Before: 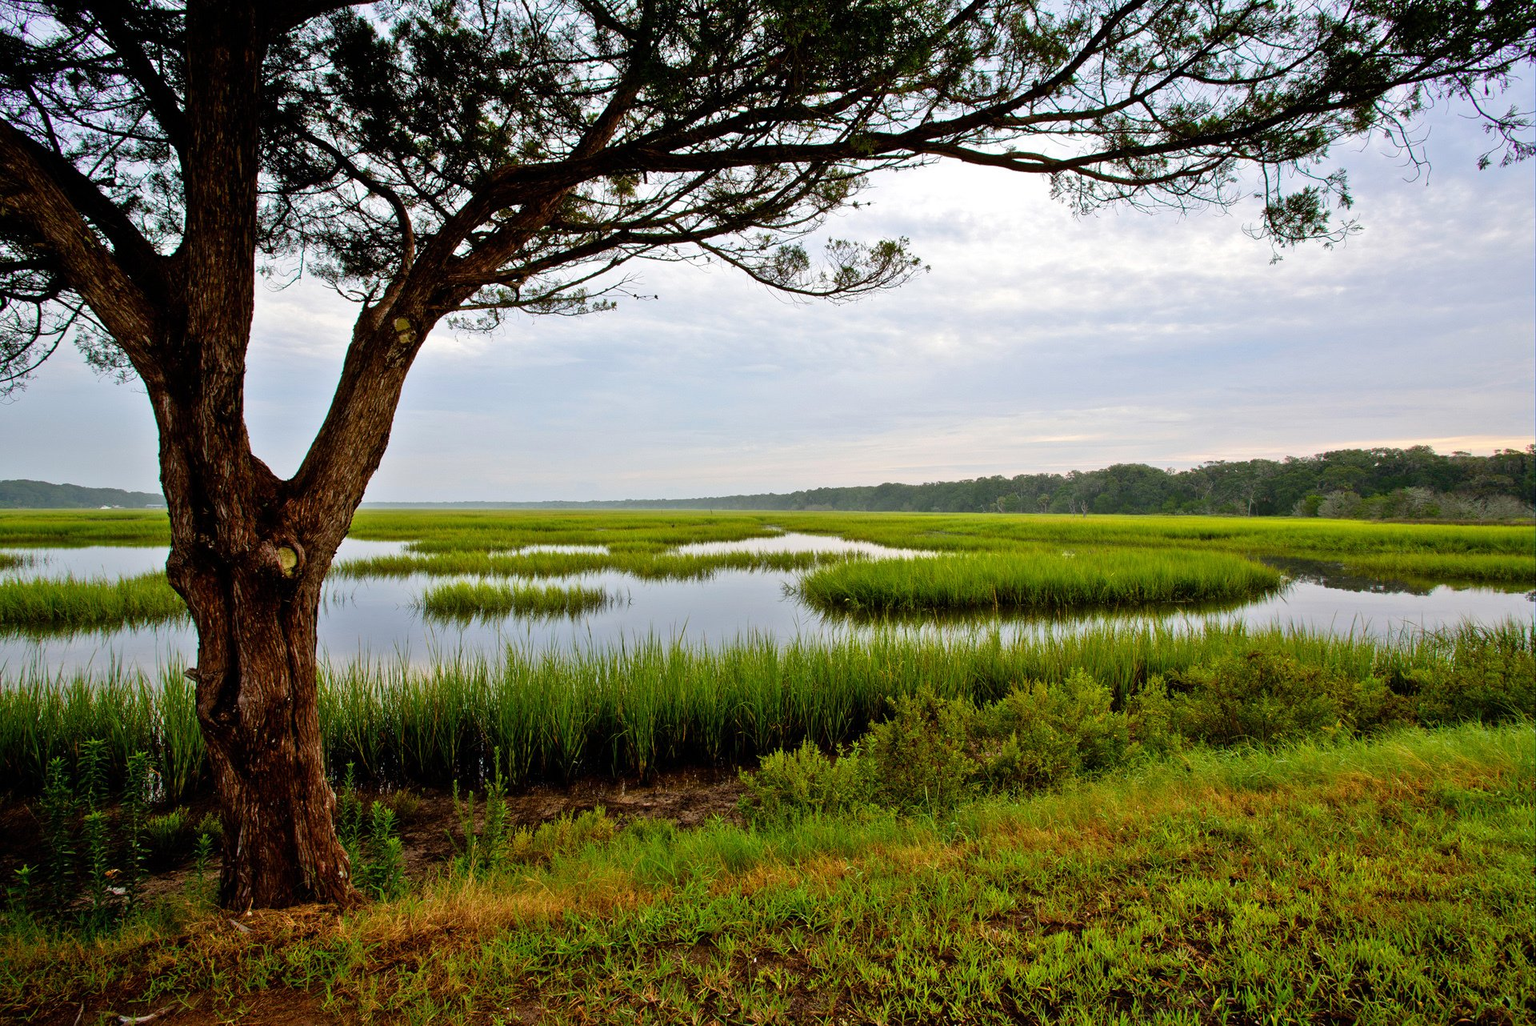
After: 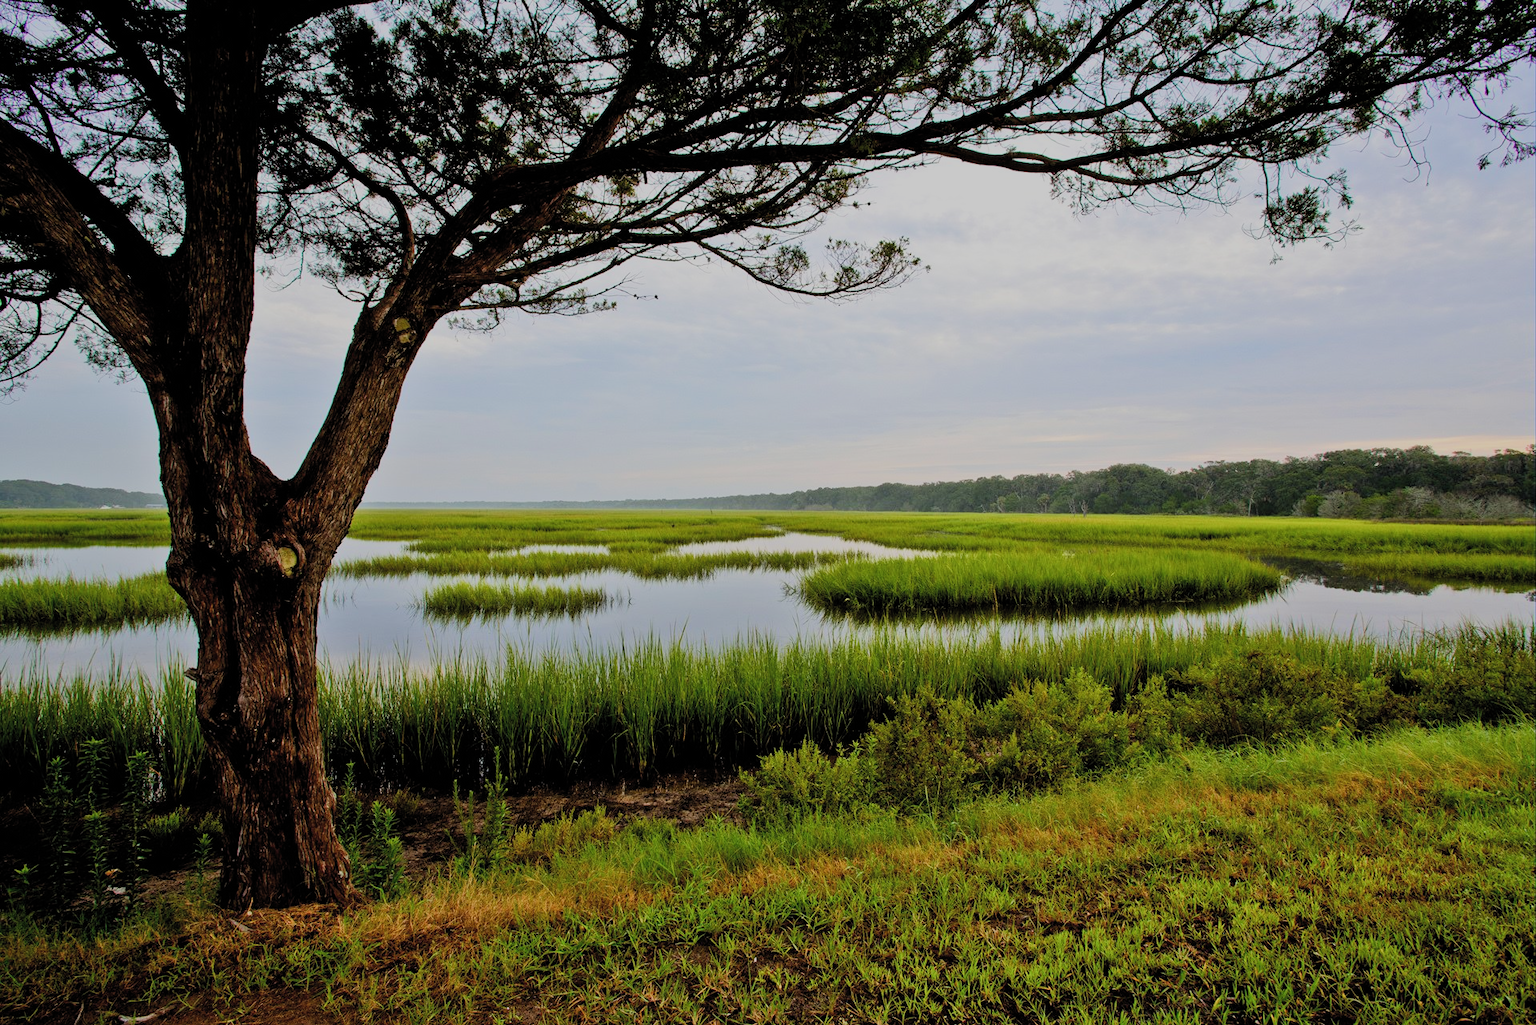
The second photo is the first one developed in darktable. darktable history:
filmic rgb: black relative exposure -7.22 EV, white relative exposure 5.37 EV, hardness 3.03, preserve chrominance RGB euclidean norm, color science v5 (2021), contrast in shadows safe, contrast in highlights safe
